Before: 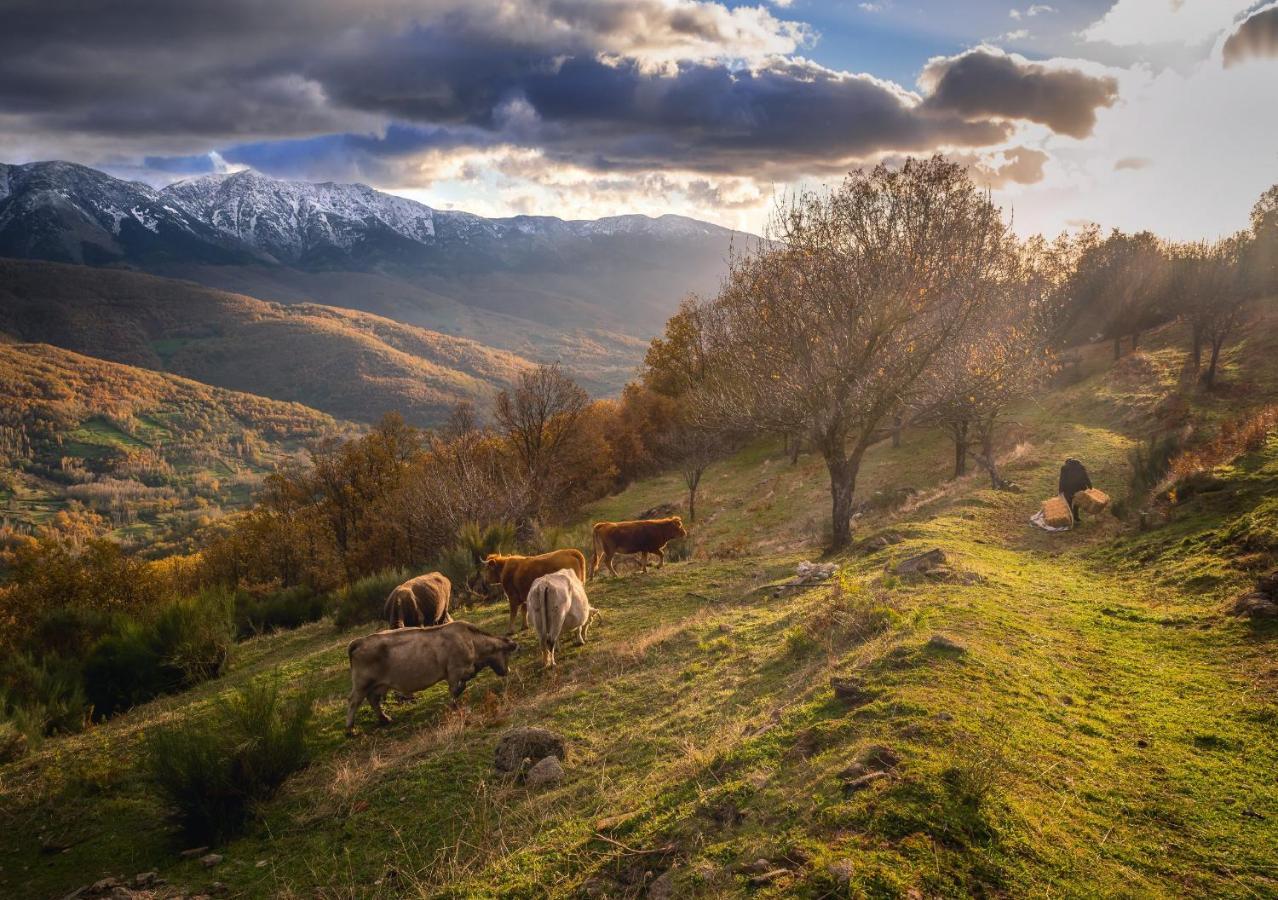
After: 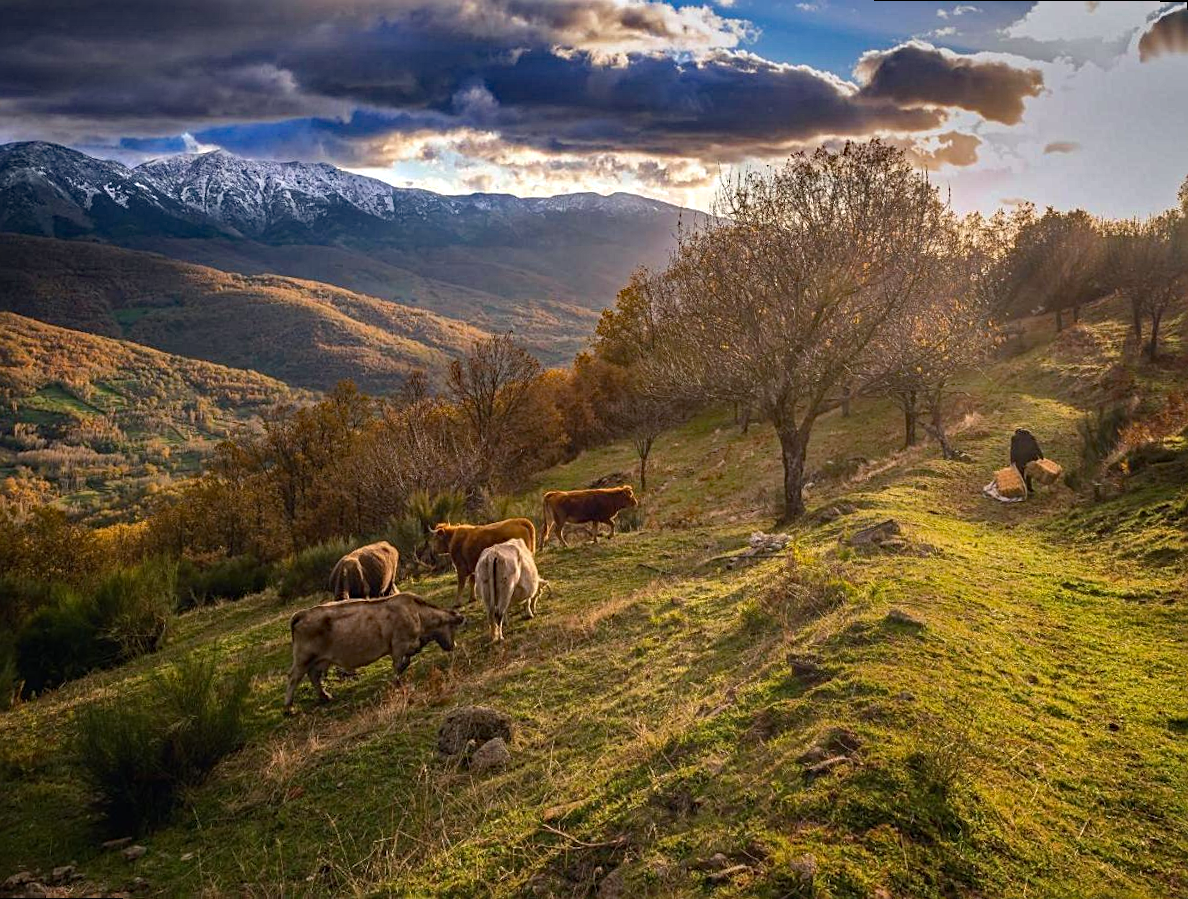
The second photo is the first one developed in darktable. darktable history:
sharpen: radius 2.167, amount 0.381, threshold 0
haze removal: strength 0.5, distance 0.43, compatibility mode true, adaptive false
rotate and perspective: rotation 0.215°, lens shift (vertical) -0.139, crop left 0.069, crop right 0.939, crop top 0.002, crop bottom 0.996
